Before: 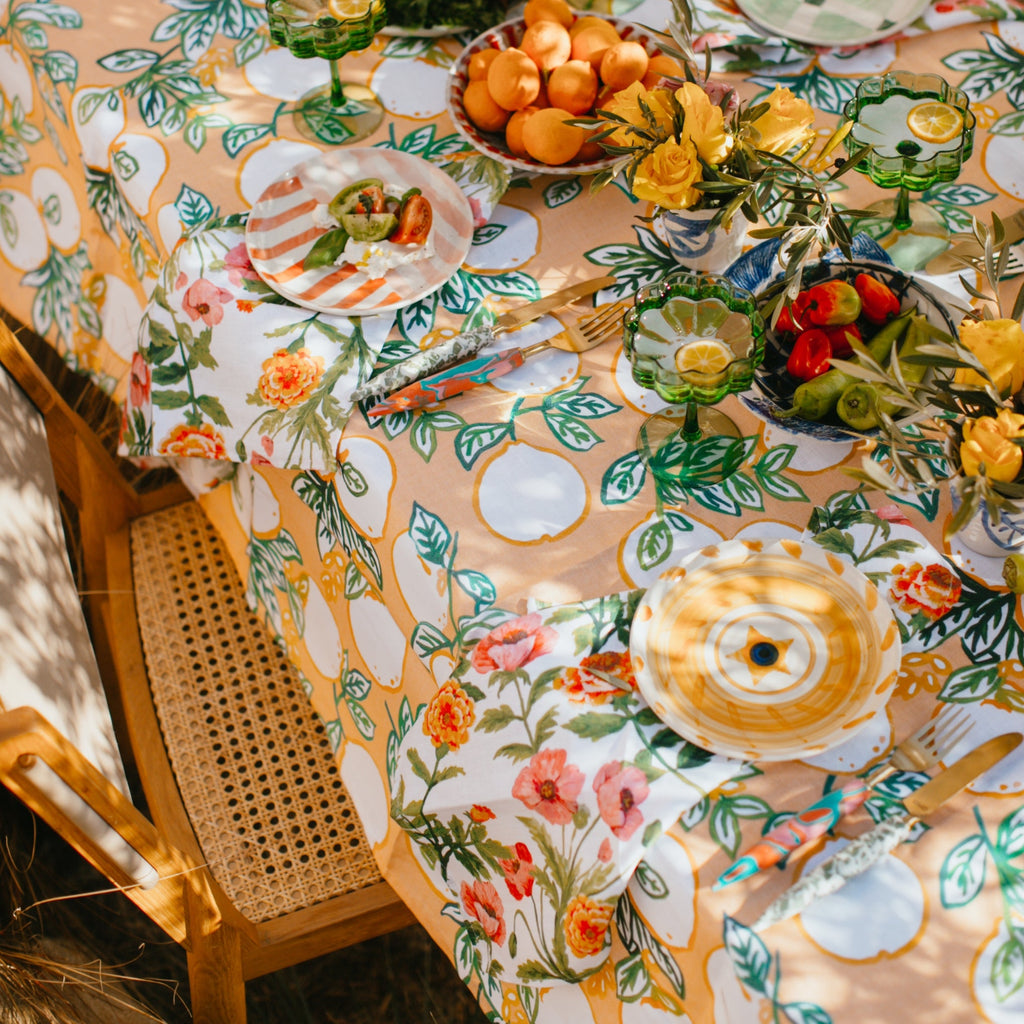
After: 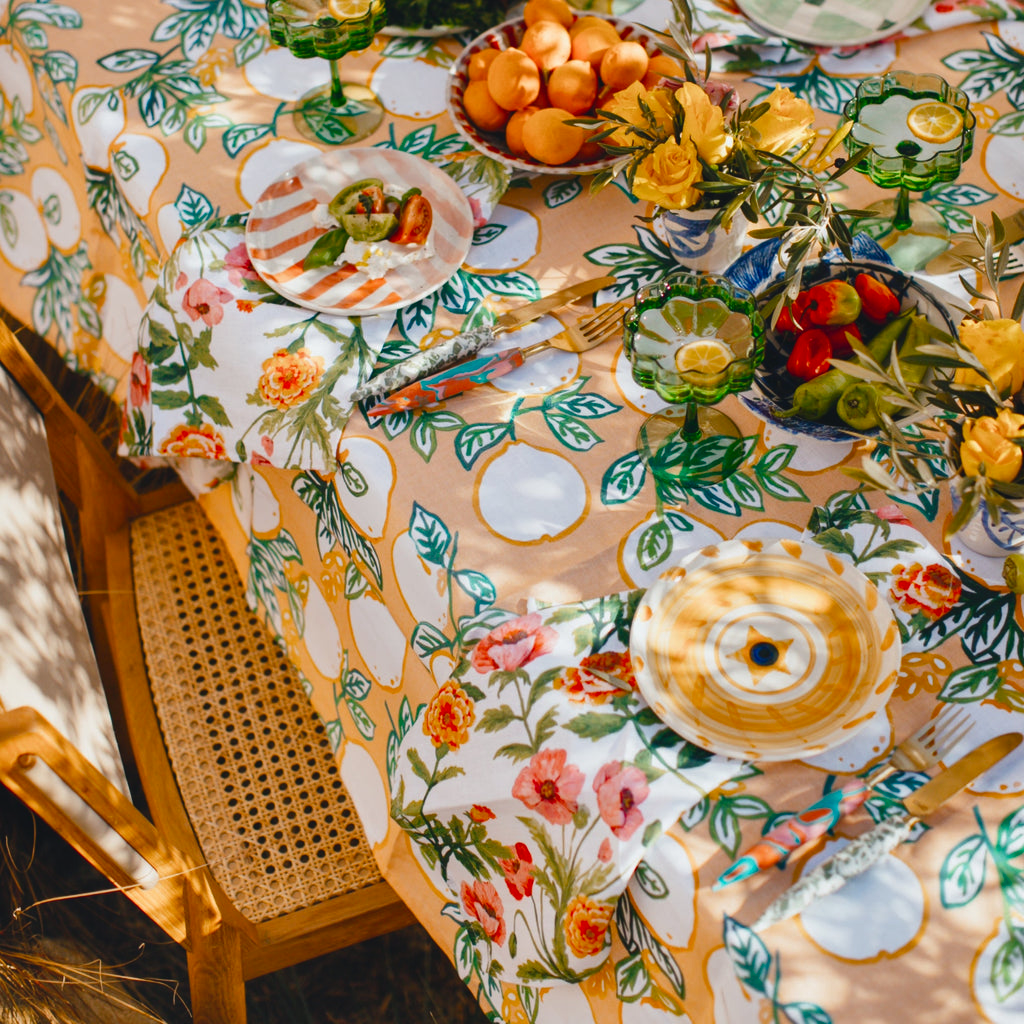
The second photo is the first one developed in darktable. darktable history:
shadows and highlights: shadows 47.27, highlights -42.35, soften with gaussian
color balance rgb: shadows lift › luminance -21.319%, shadows lift › chroma 6.53%, shadows lift › hue 270.13°, global offset › luminance 0.532%, perceptual saturation grading › global saturation 20%, perceptual saturation grading › highlights -25.793%, perceptual saturation grading › shadows 24.308%, global vibrance 9.747%
